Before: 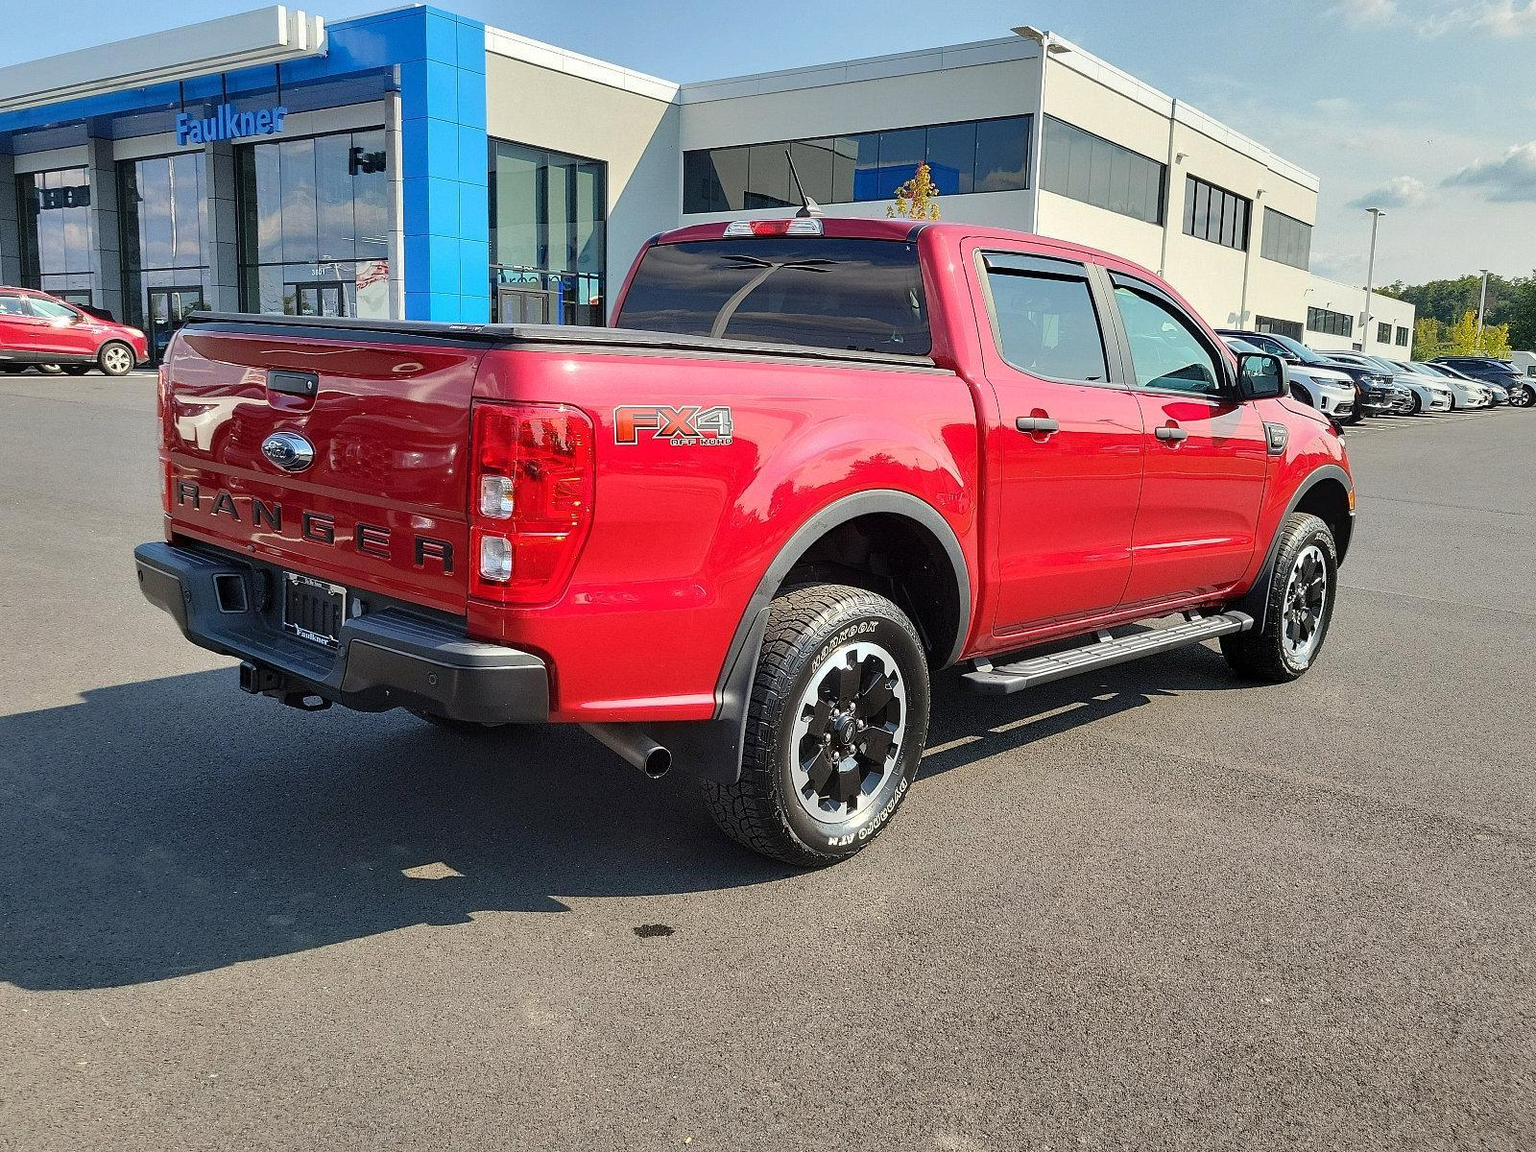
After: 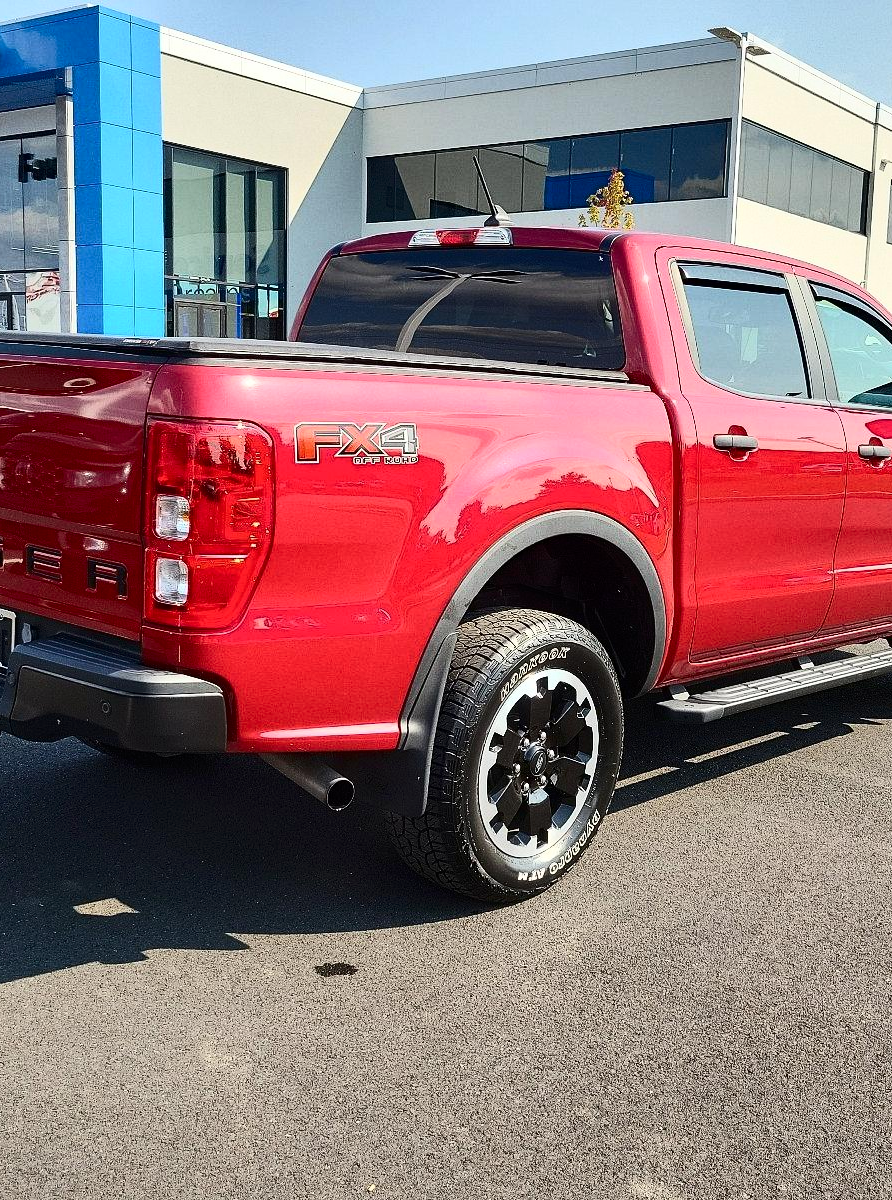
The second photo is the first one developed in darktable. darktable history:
contrast brightness saturation: contrast 0.28
crop: left 21.571%, right 22.653%
